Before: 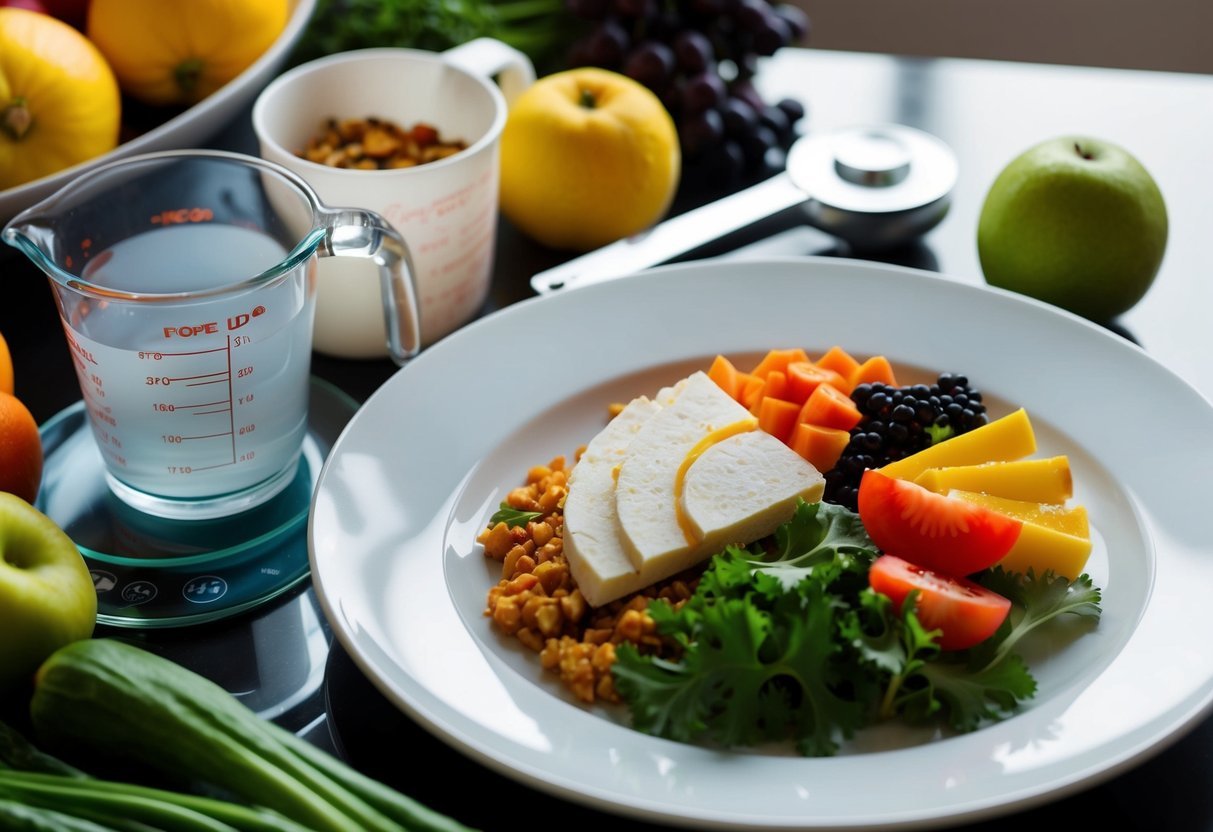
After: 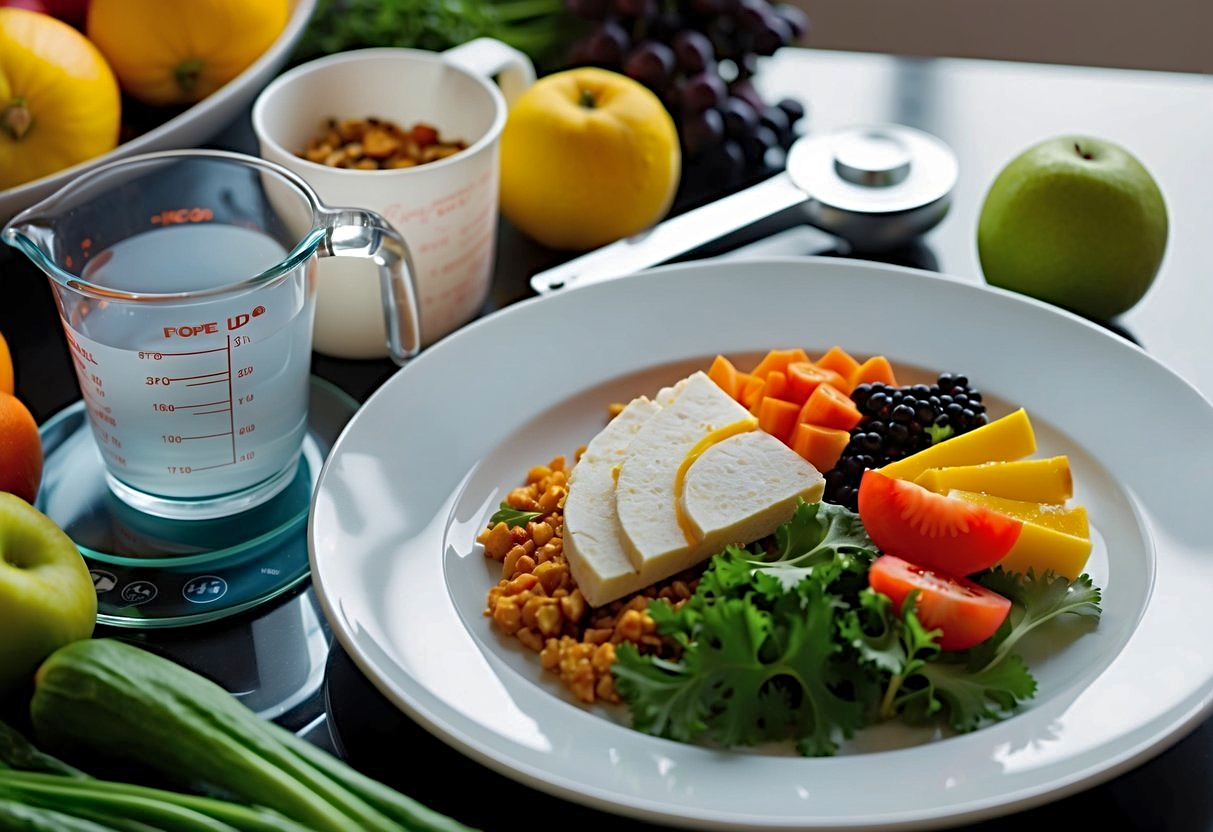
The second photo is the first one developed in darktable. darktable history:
shadows and highlights: on, module defaults
sharpen: radius 4
